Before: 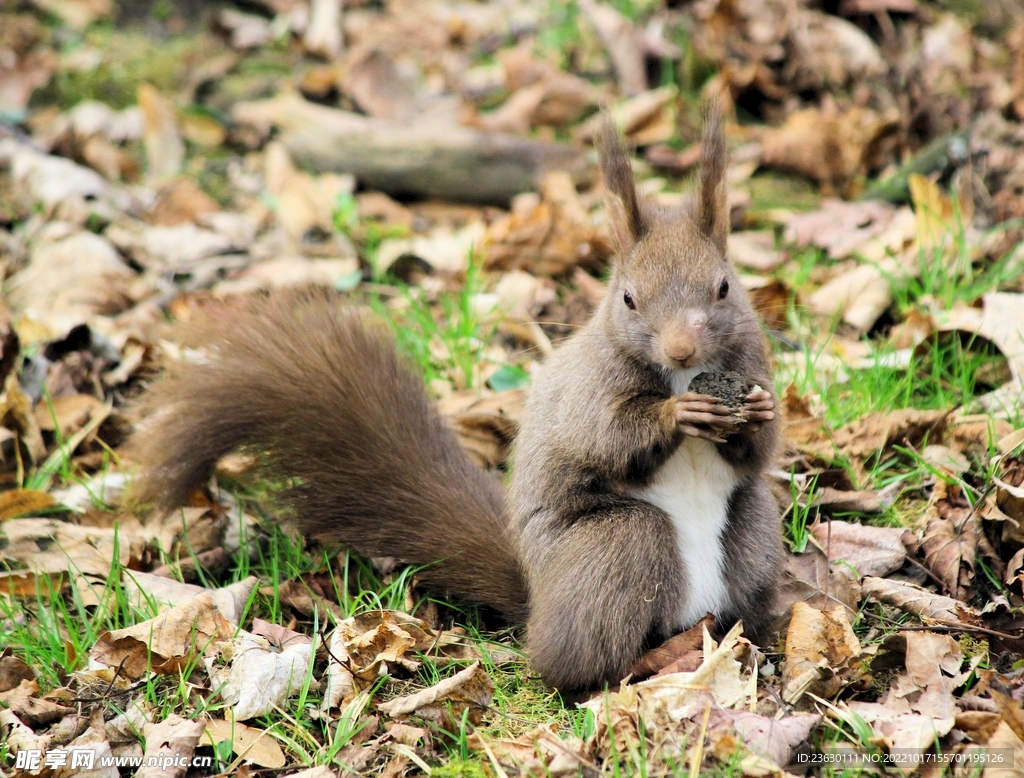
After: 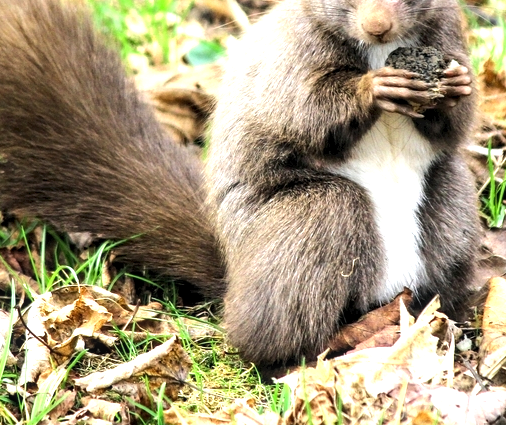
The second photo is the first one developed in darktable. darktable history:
tone equalizer: -8 EV -0.417 EV, -7 EV -0.389 EV, -6 EV -0.333 EV, -5 EV -0.222 EV, -3 EV 0.222 EV, -2 EV 0.333 EV, -1 EV 0.389 EV, +0 EV 0.417 EV, edges refinement/feathering 500, mask exposure compensation -1.57 EV, preserve details no
crop: left 29.672%, top 41.786%, right 20.851%, bottom 3.487%
local contrast: detail 130%
exposure: black level correction 0.001, exposure 0.5 EV, compensate exposure bias true, compensate highlight preservation false
